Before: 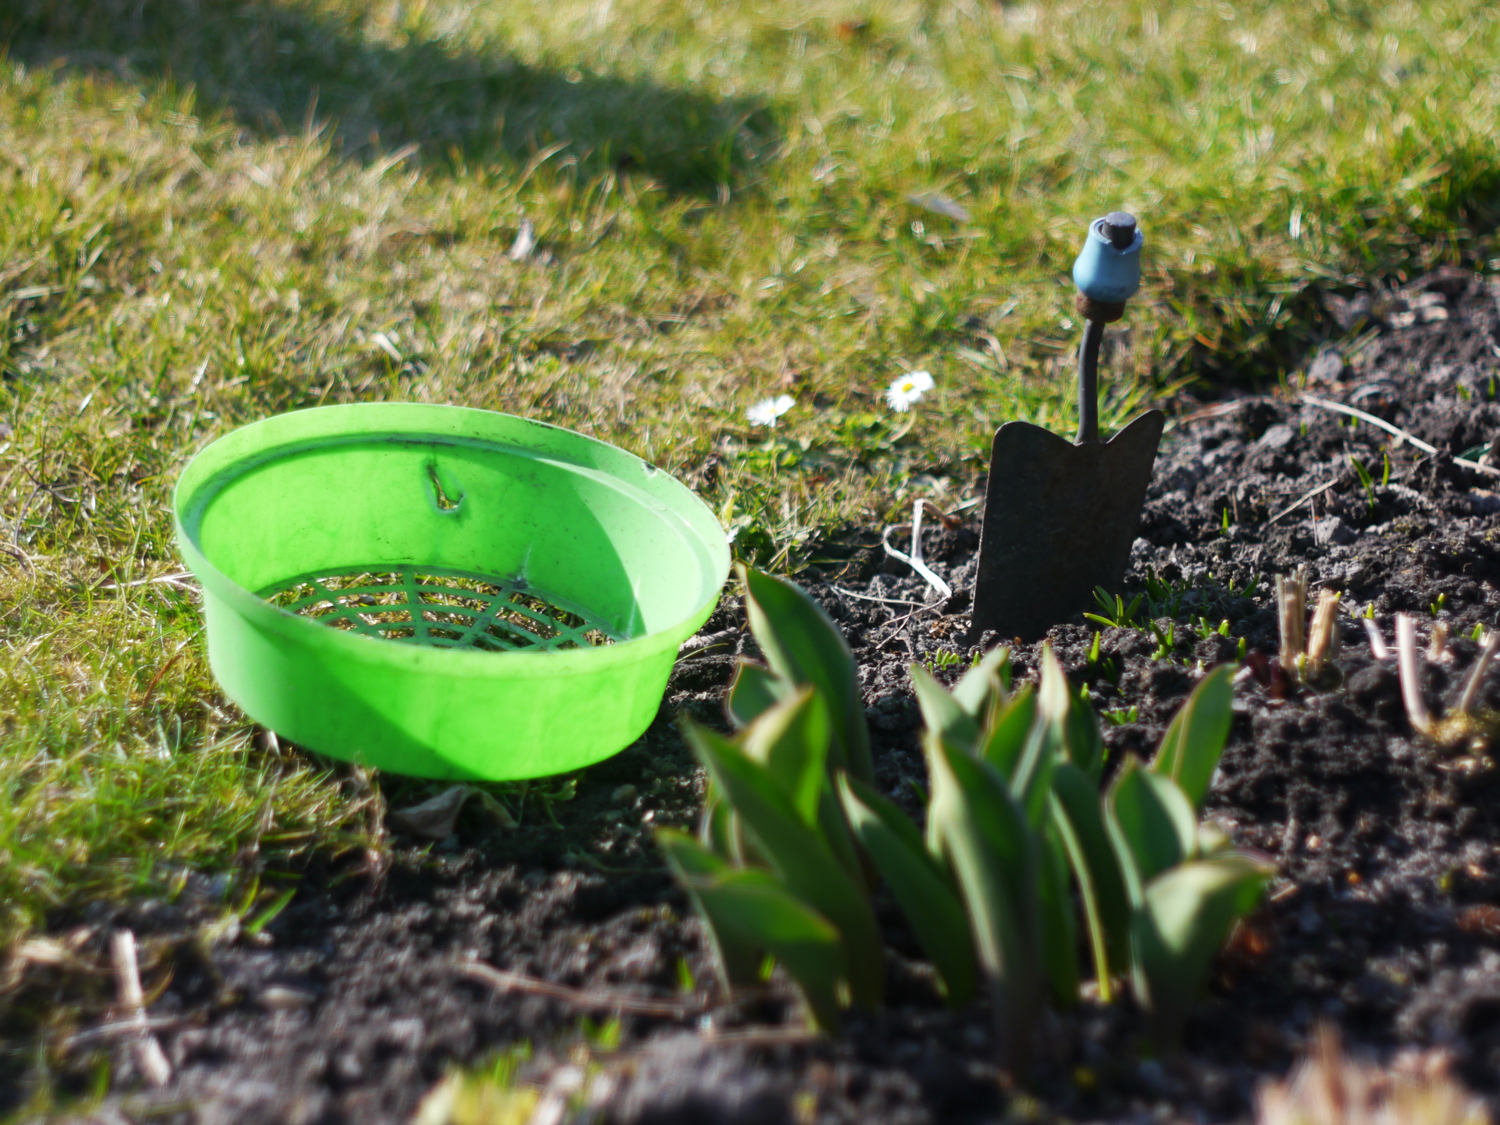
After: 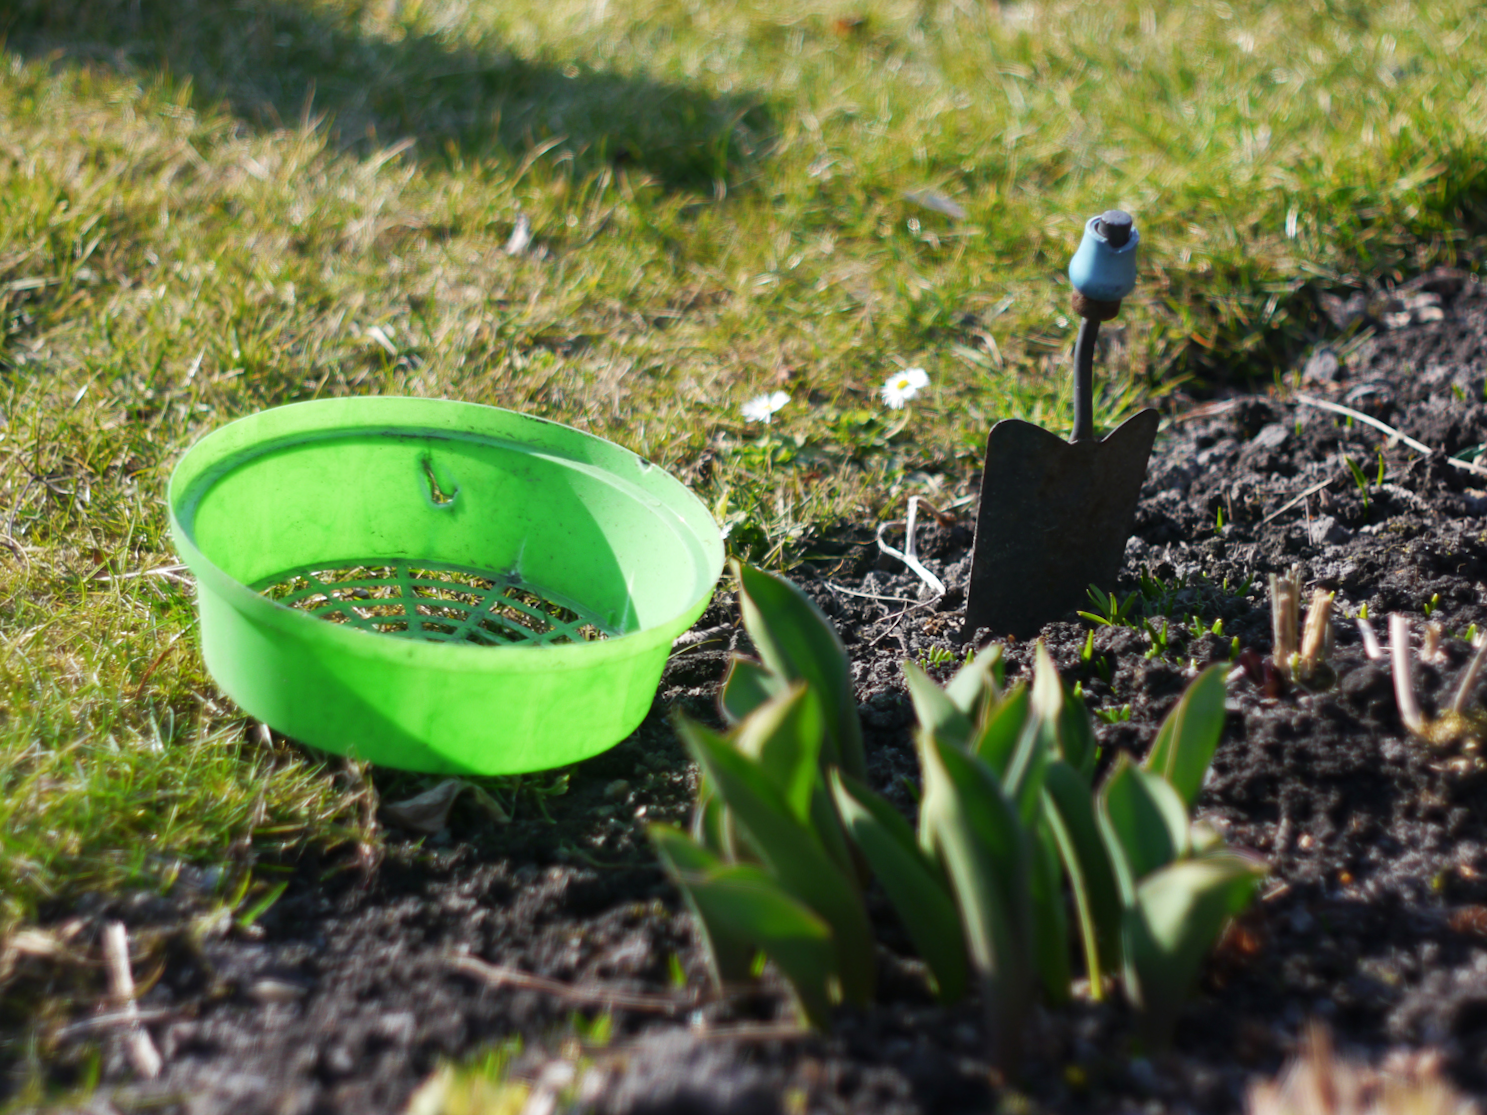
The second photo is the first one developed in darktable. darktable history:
crop and rotate: angle -0.365°
